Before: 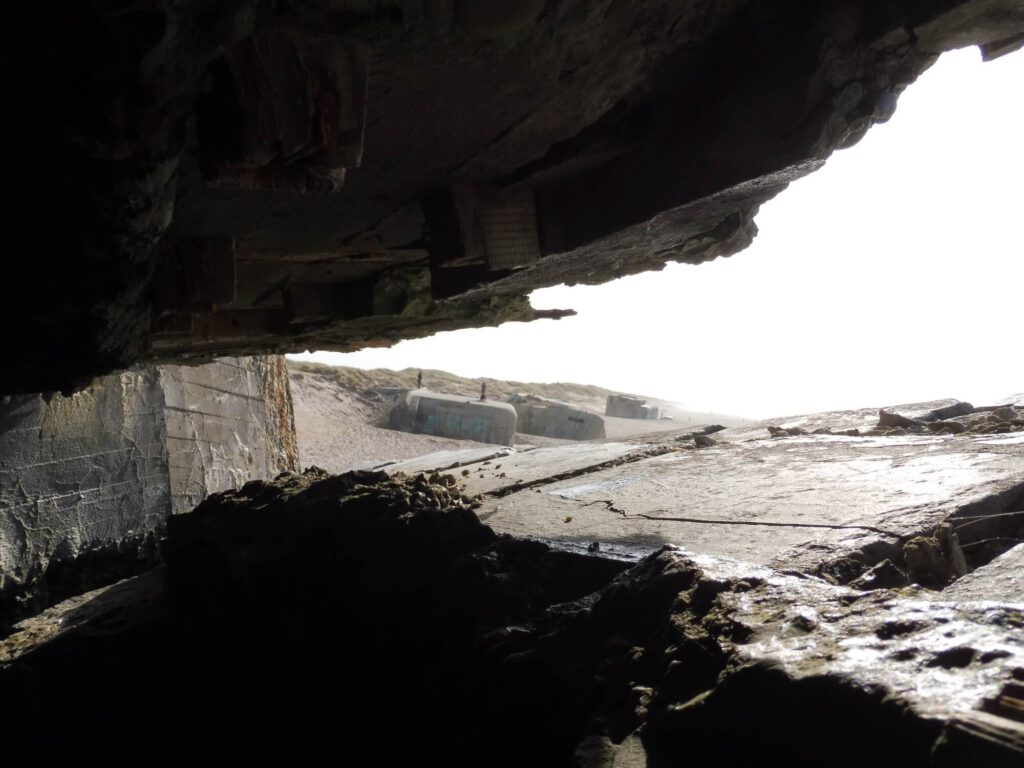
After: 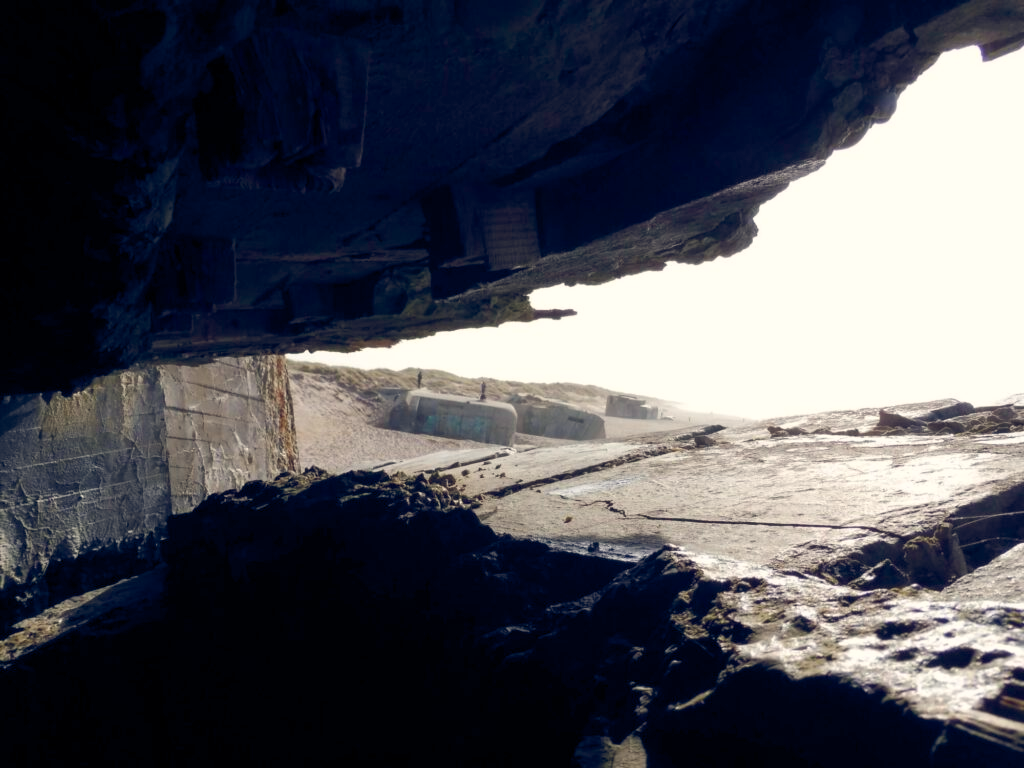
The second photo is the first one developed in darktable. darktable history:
color balance rgb: highlights gain › chroma 3.074%, highlights gain › hue 78.82°, global offset › chroma 0.255%, global offset › hue 257.29°, linear chroma grading › global chroma 8.959%, perceptual saturation grading › global saturation 0.657%, perceptual saturation grading › highlights -25.697%, perceptual saturation grading › shadows 29.627%, global vibrance 20%
